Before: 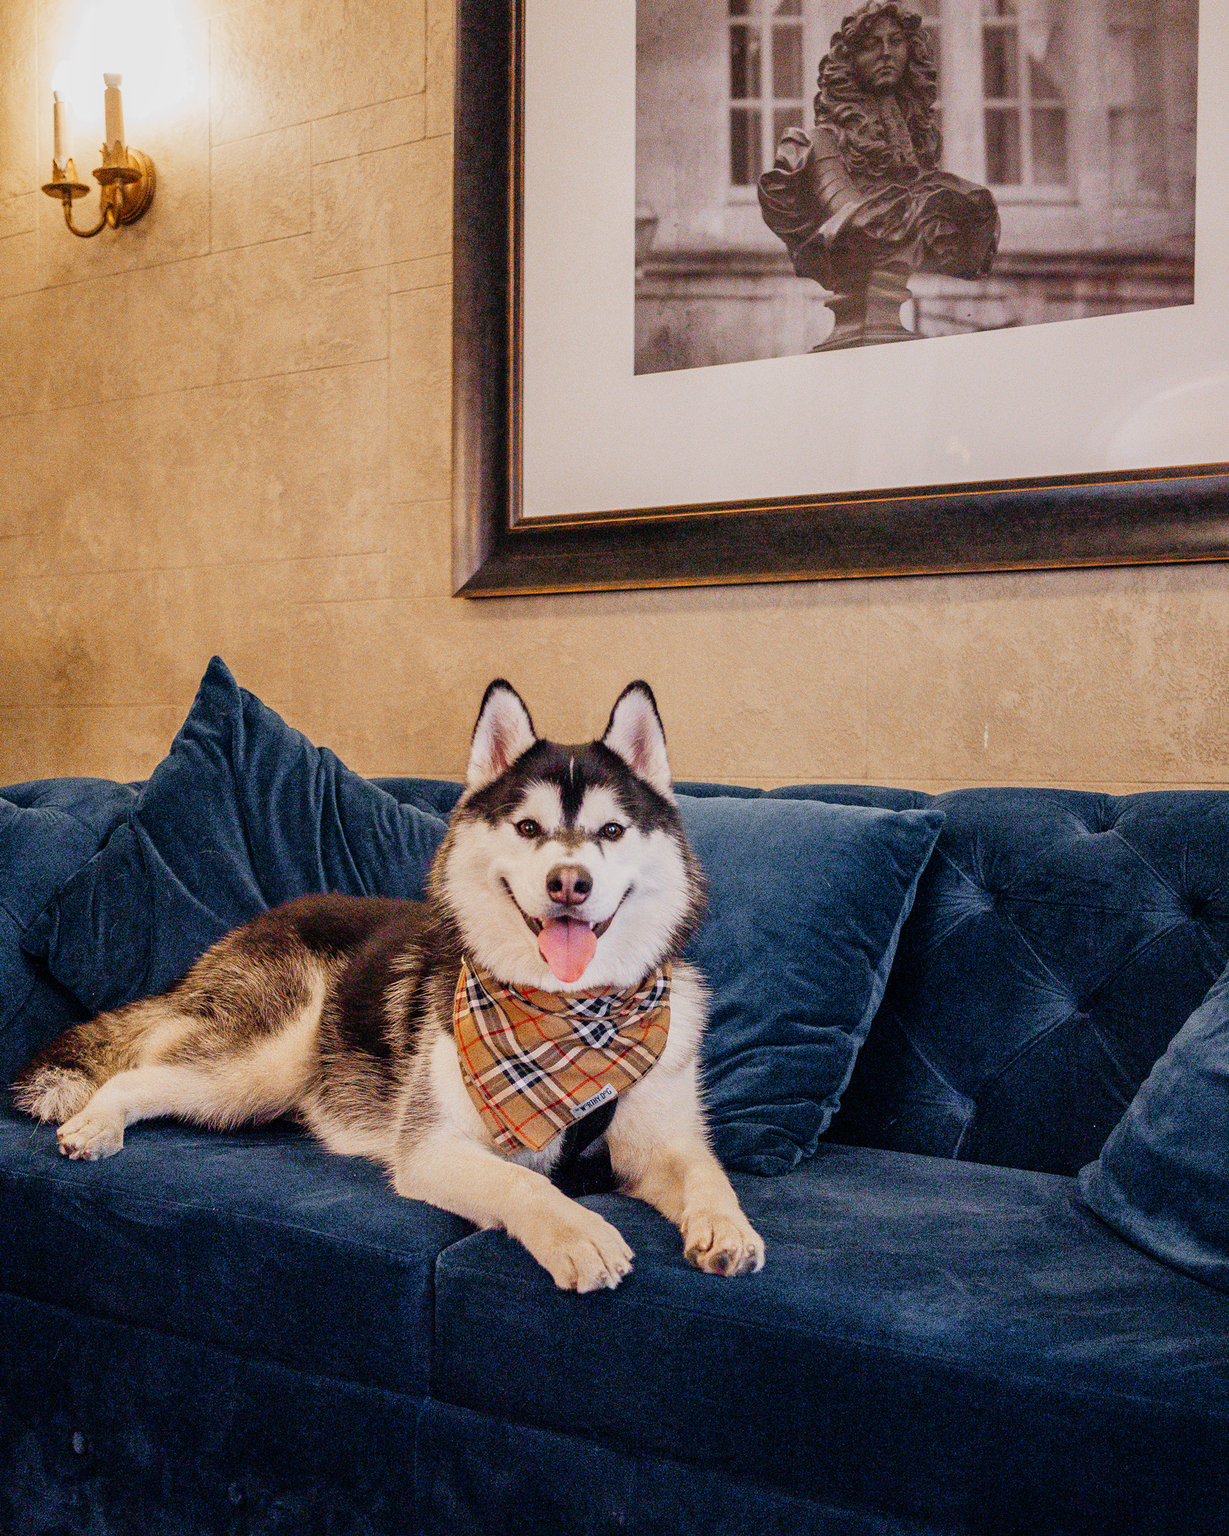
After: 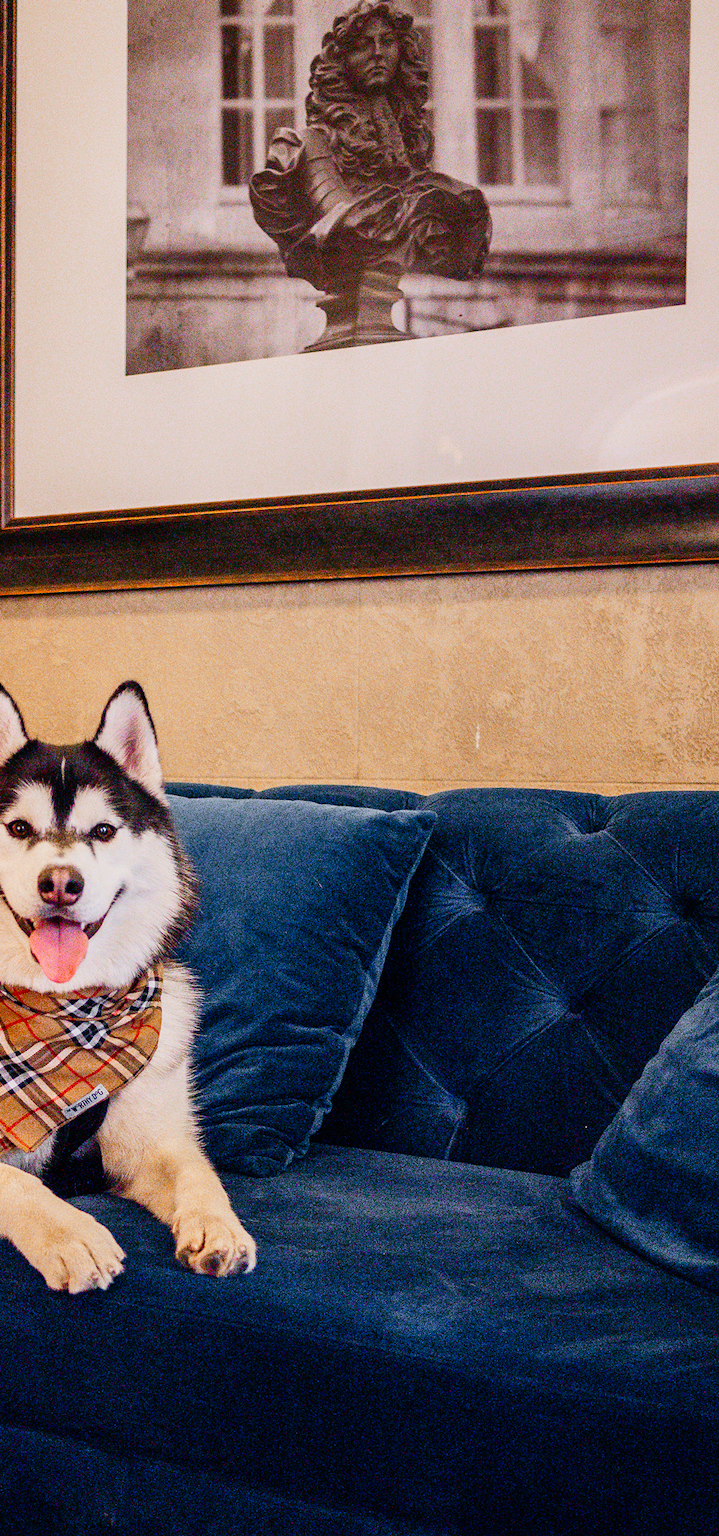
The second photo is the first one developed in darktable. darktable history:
crop: left 41.402%
contrast brightness saturation: contrast 0.18, saturation 0.3
